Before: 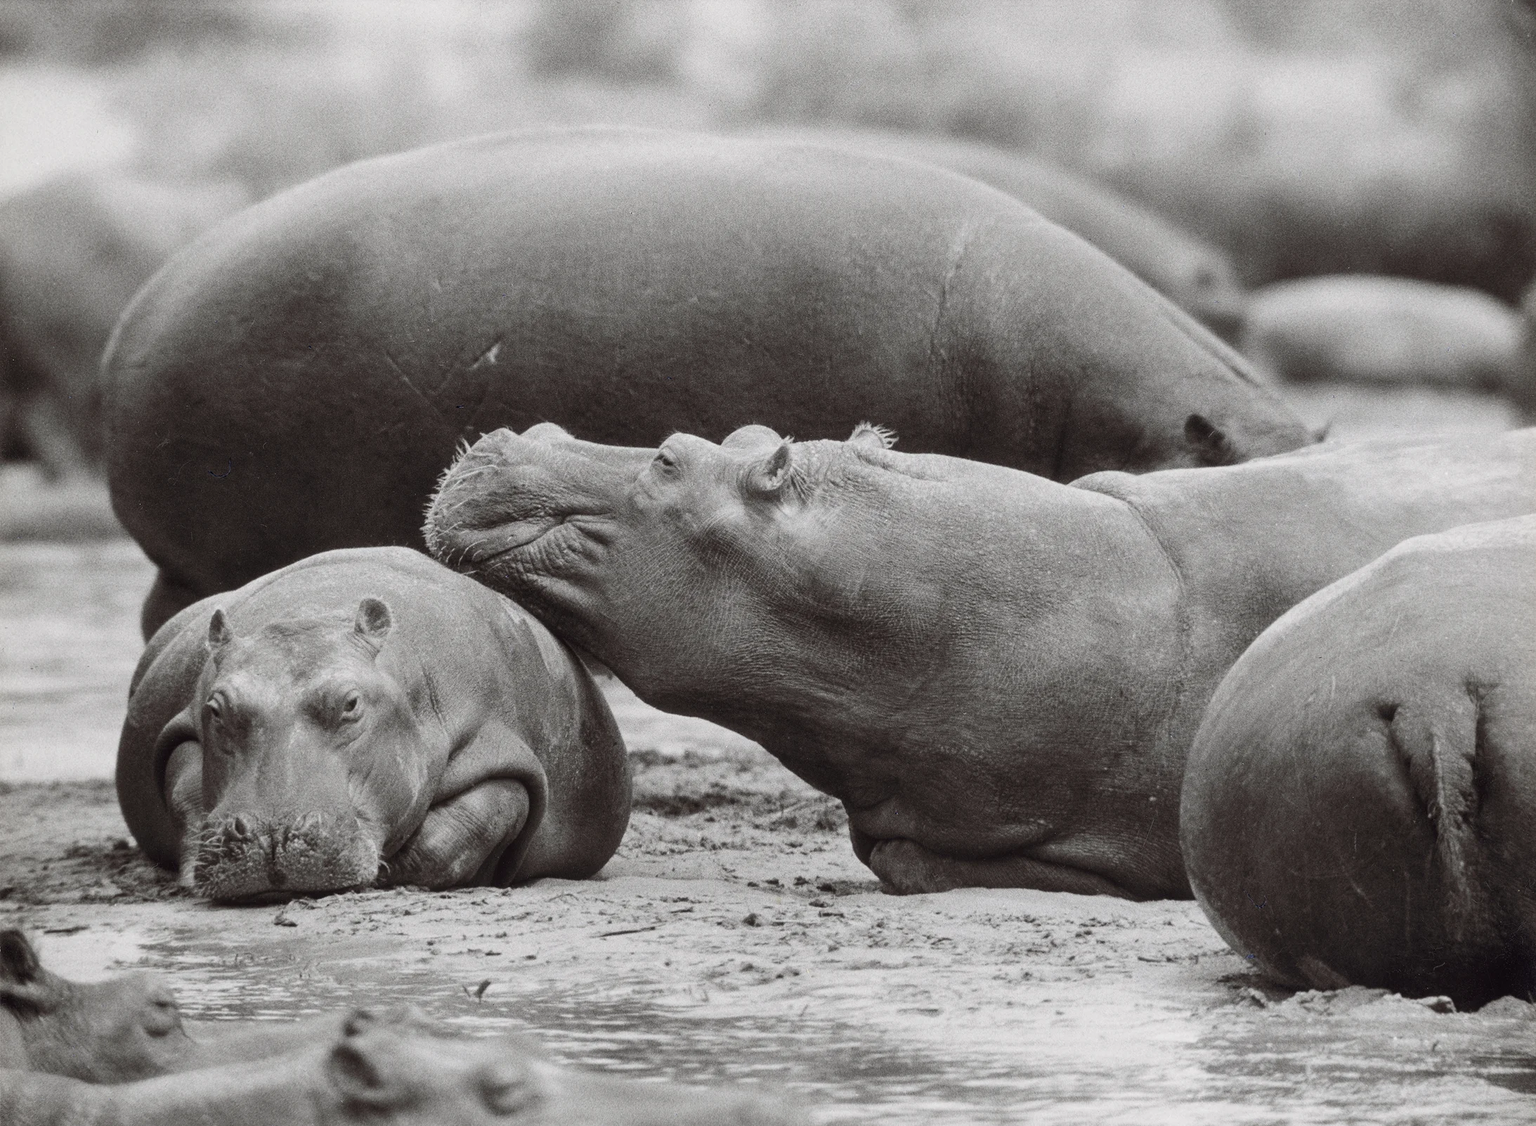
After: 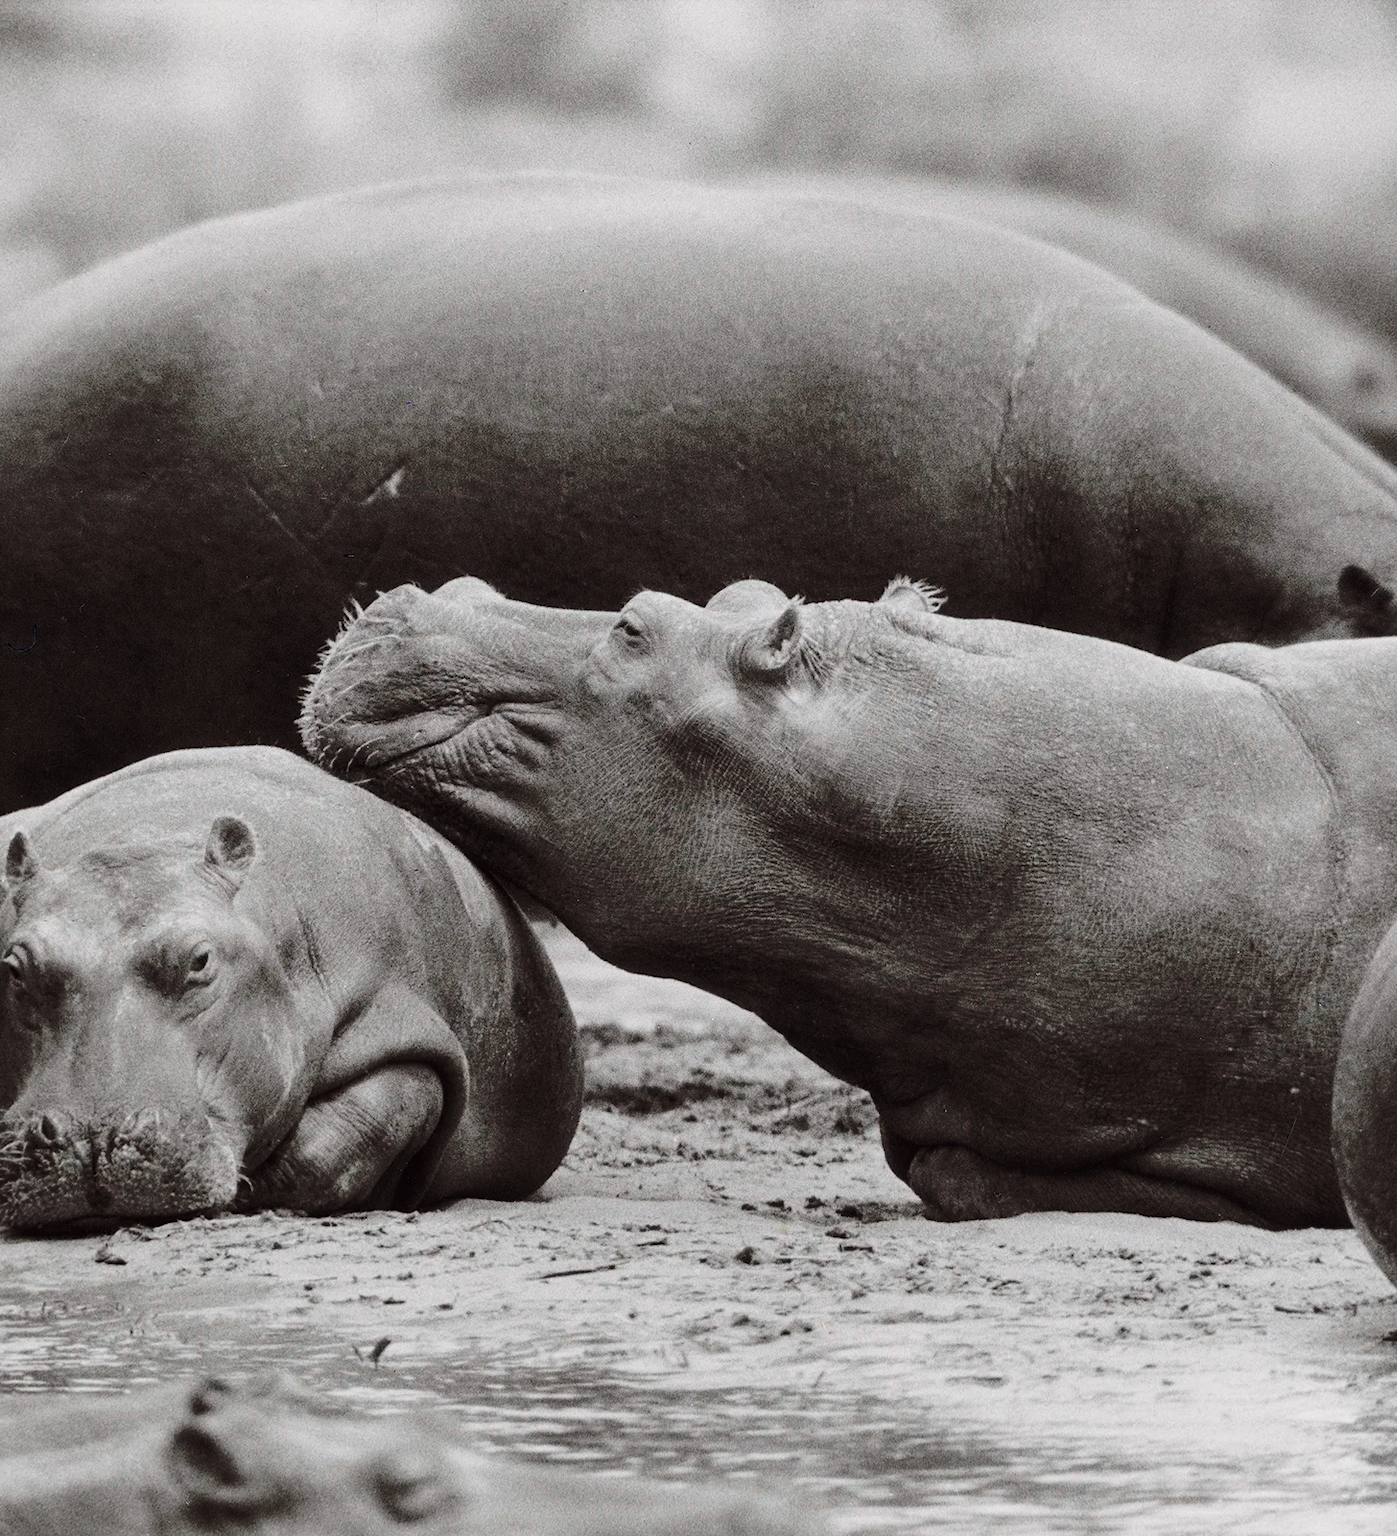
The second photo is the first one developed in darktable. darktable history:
shadows and highlights: shadows 4.1, highlights -17.6, soften with gaussian
base curve: curves: ch0 [(0, 0) (0.073, 0.04) (0.157, 0.139) (0.492, 0.492) (0.758, 0.758) (1, 1)], preserve colors none
crop and rotate: left 13.342%, right 19.991%
